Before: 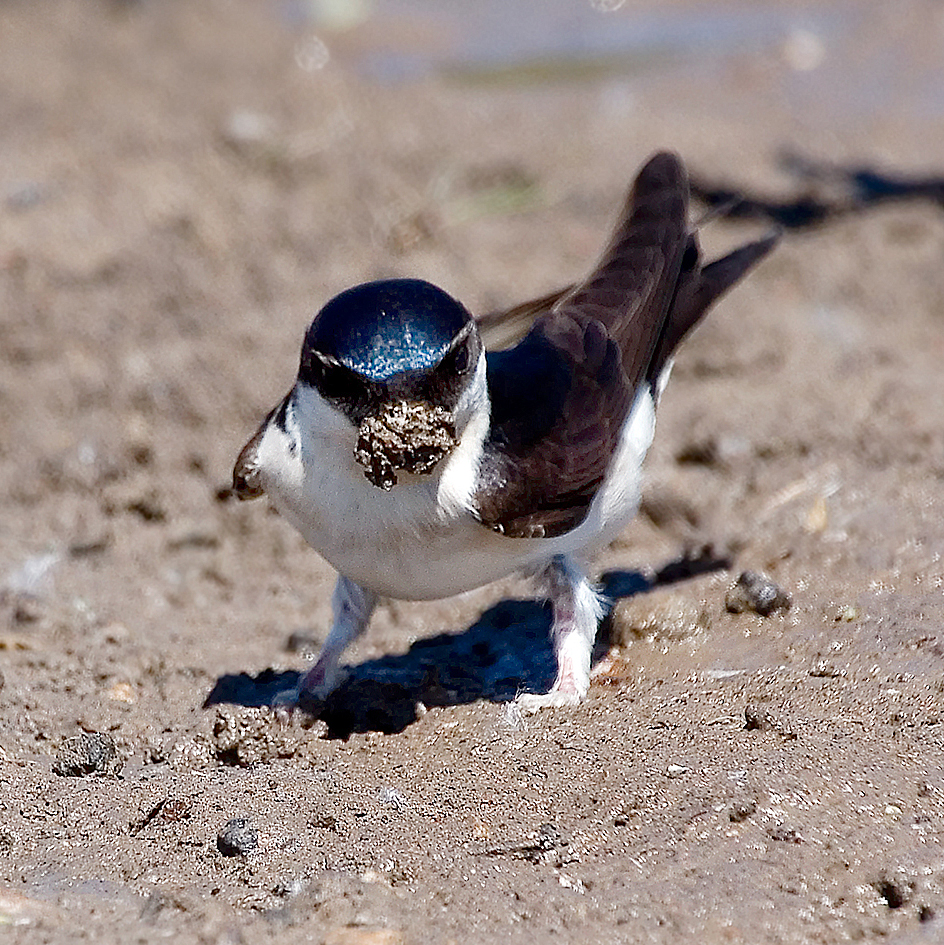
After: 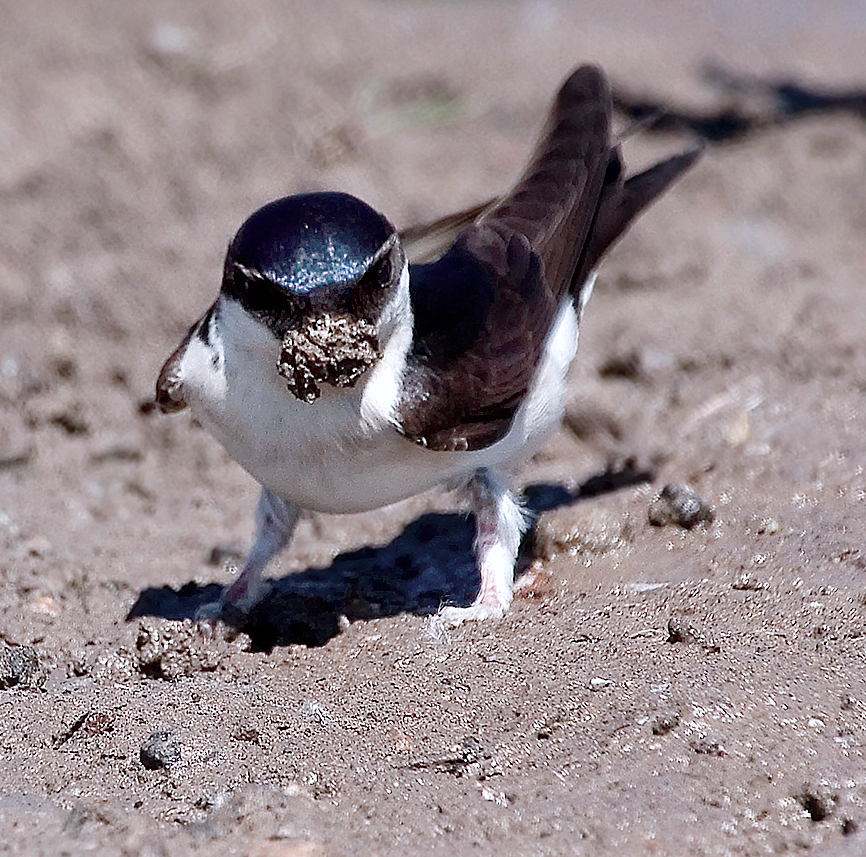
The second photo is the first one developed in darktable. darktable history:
color contrast: blue-yellow contrast 0.7
color calibration: illuminant as shot in camera, x 0.358, y 0.373, temperature 4628.91 K
crop and rotate: left 8.262%, top 9.226%
